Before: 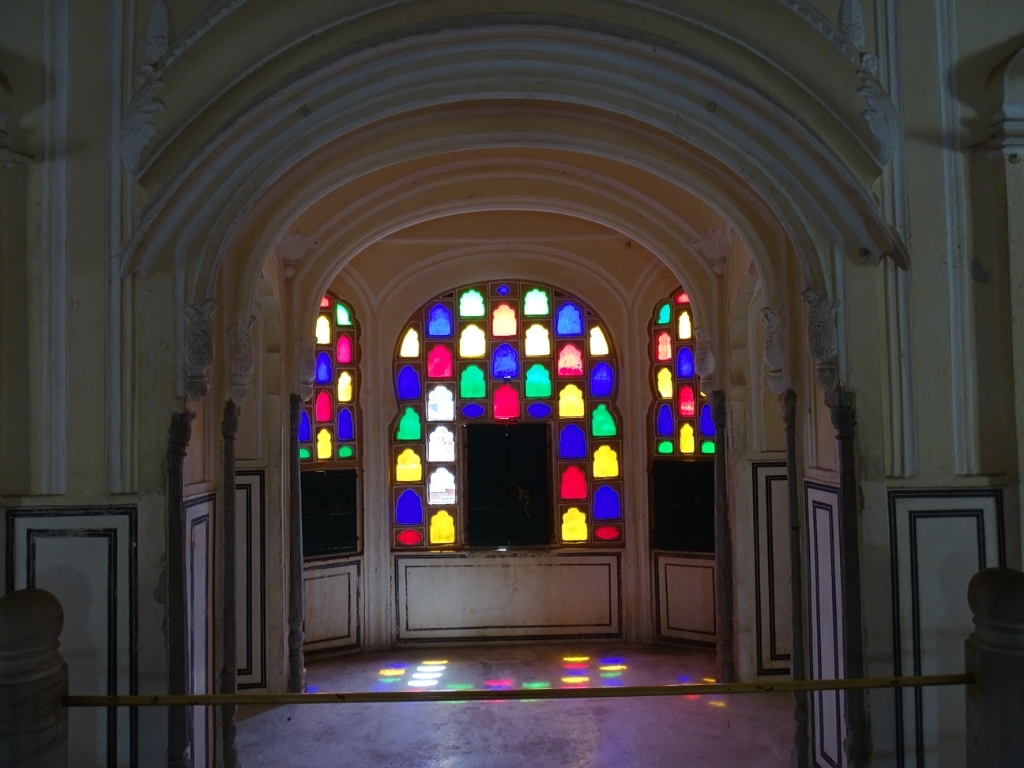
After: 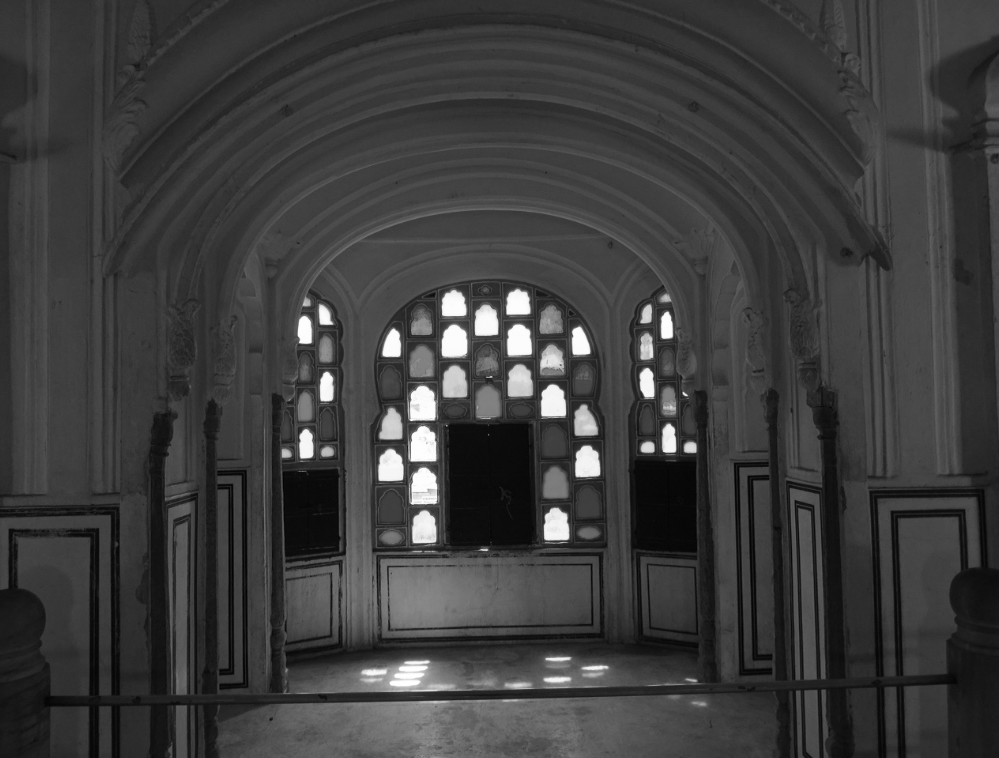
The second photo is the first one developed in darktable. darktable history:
monochrome: on, module defaults
crop and rotate: left 1.774%, right 0.633%, bottom 1.28%
